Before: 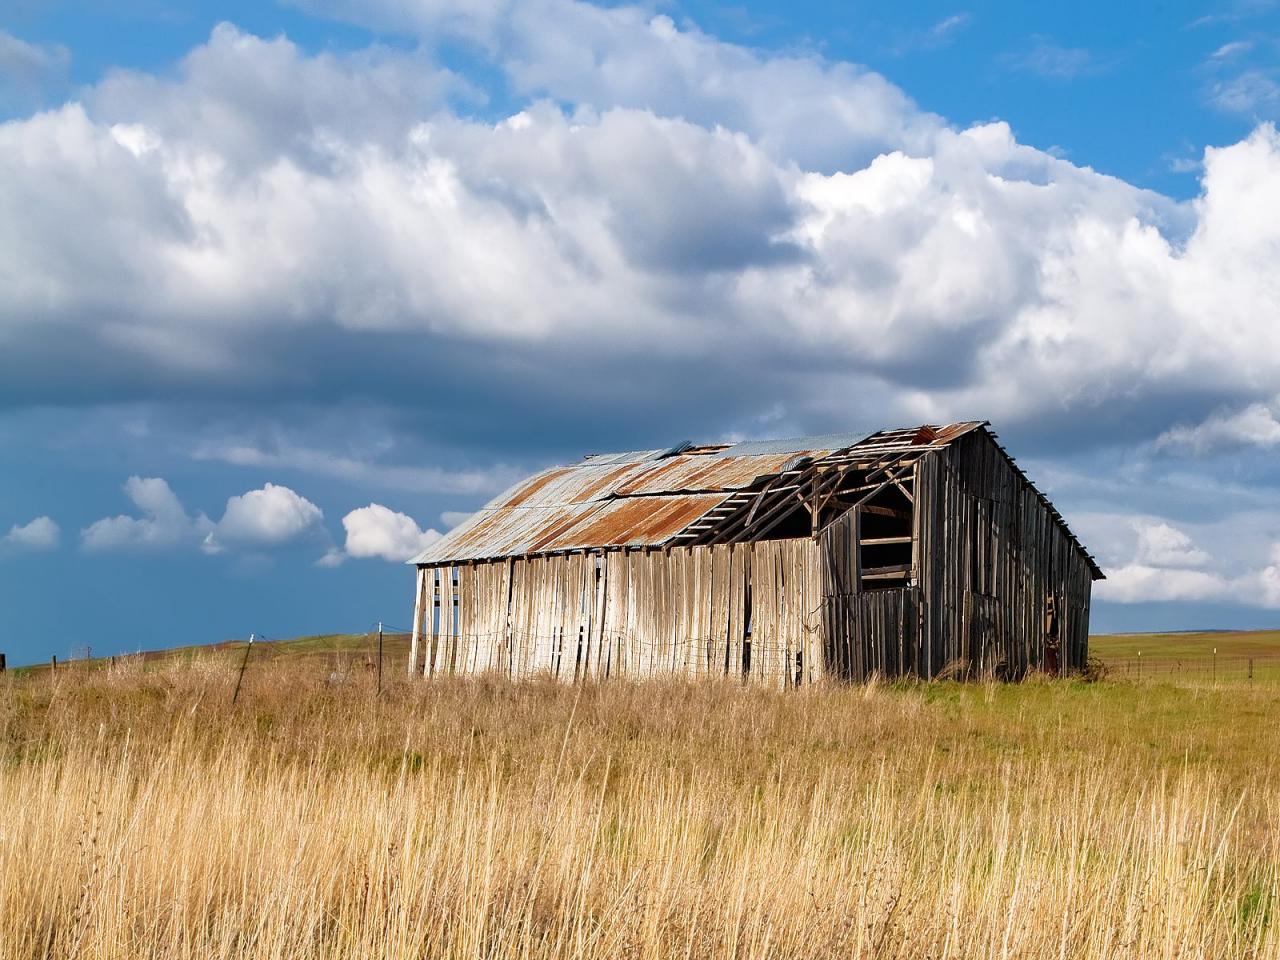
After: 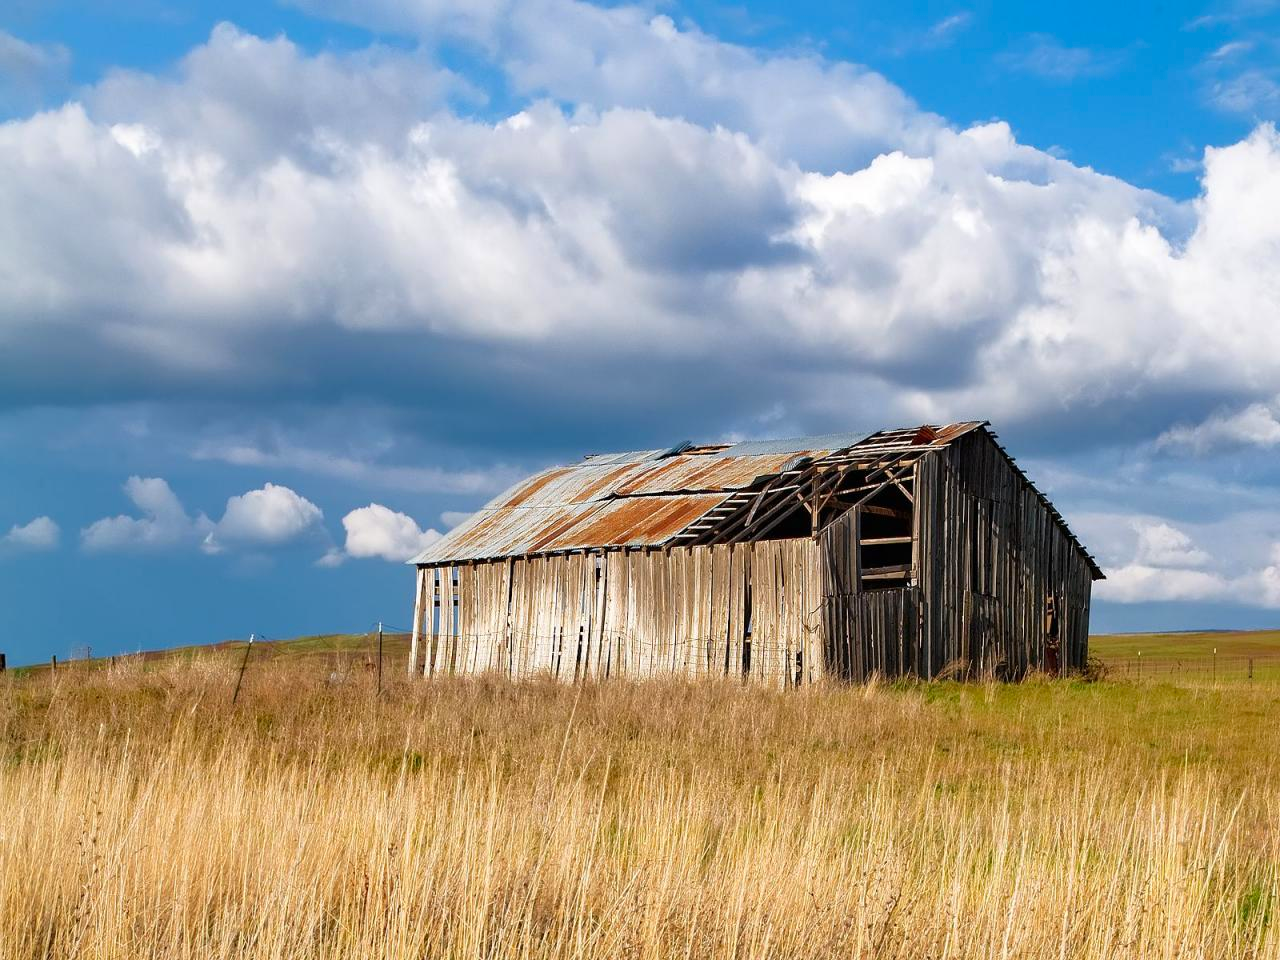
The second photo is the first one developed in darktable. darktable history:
contrast brightness saturation: saturation 0.135
